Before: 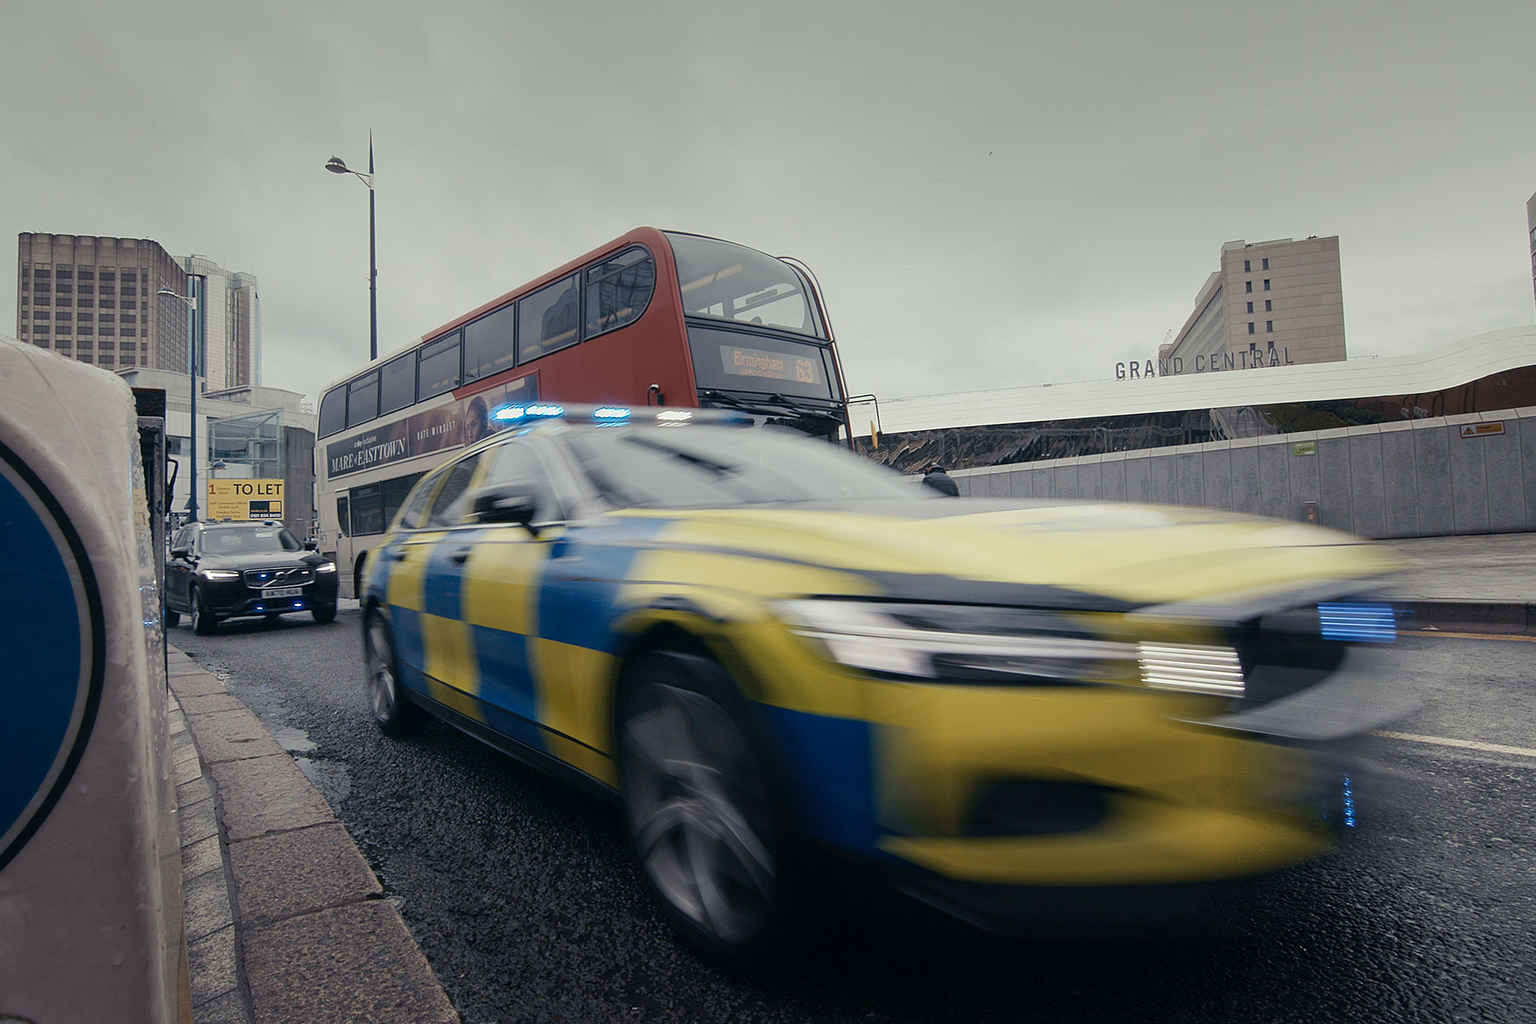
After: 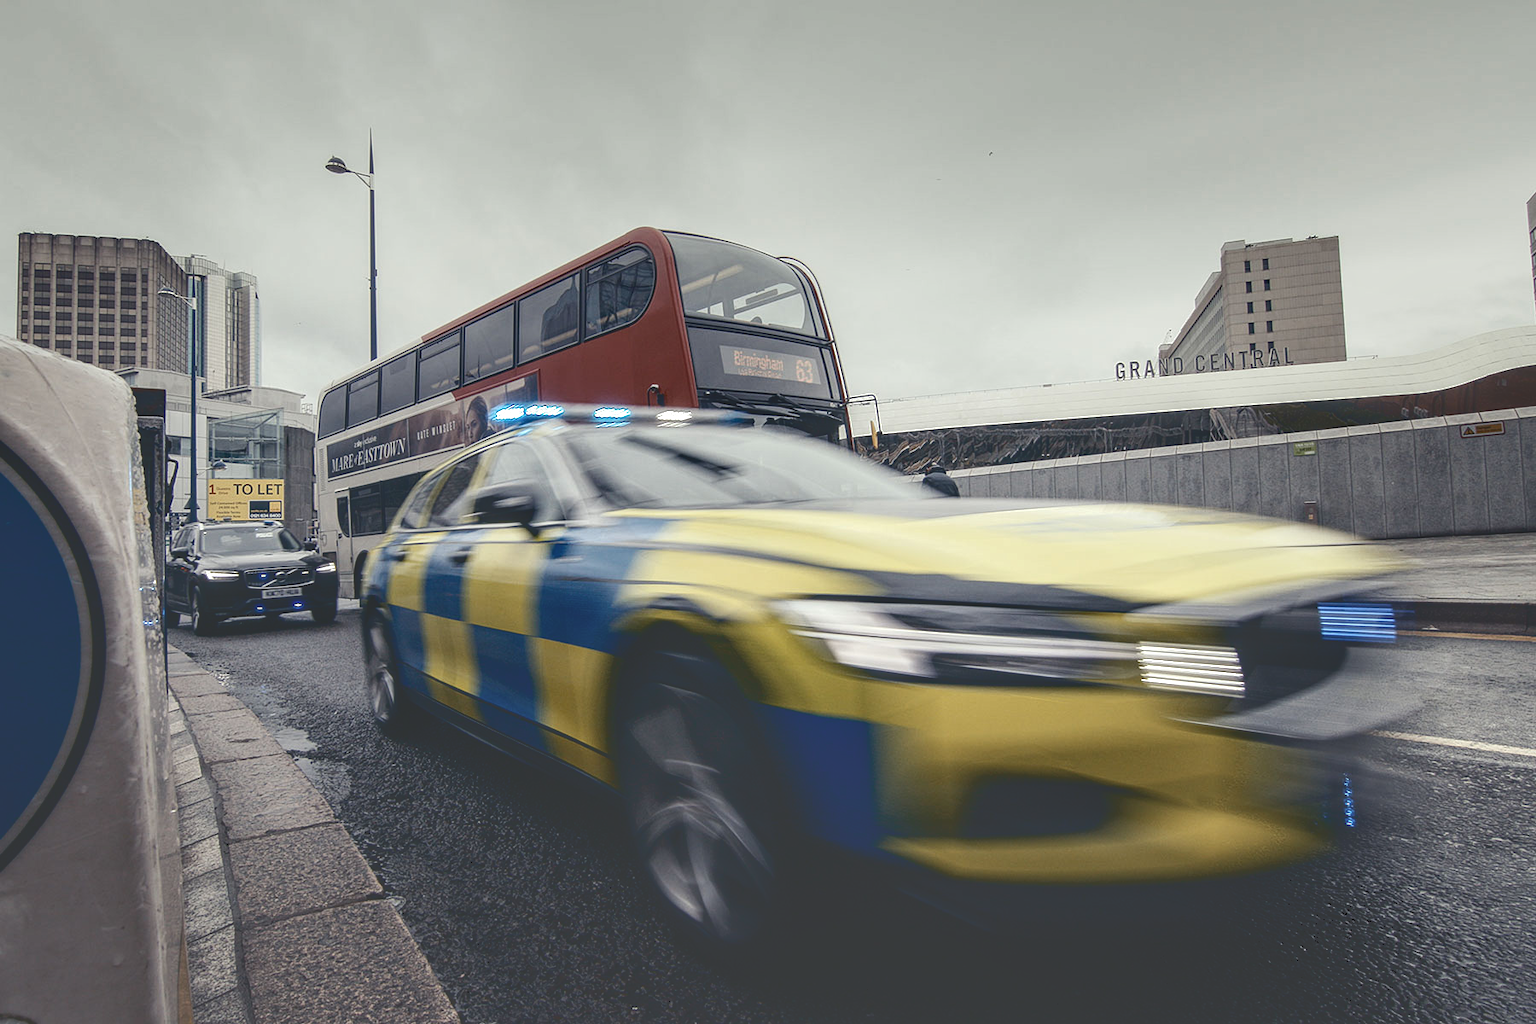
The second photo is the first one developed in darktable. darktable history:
exposure: exposure -0.146 EV, compensate exposure bias true, compensate highlight preservation false
tone equalizer: -8 EV -0.001 EV, -7 EV 0.003 EV, -6 EV -0.004 EV, -5 EV -0.01 EV, -4 EV -0.079 EV, -3 EV -0.198 EV, -2 EV -0.264 EV, -1 EV 0.097 EV, +0 EV 0.309 EV, smoothing diameter 24.93%, edges refinement/feathering 8.21, preserve details guided filter
local contrast: highlights 1%, shadows 1%, detail 181%
tone curve: curves: ch0 [(0, 0) (0.003, 0.277) (0.011, 0.277) (0.025, 0.279) (0.044, 0.282) (0.069, 0.286) (0.1, 0.289) (0.136, 0.294) (0.177, 0.318) (0.224, 0.345) (0.277, 0.379) (0.335, 0.425) (0.399, 0.481) (0.468, 0.542) (0.543, 0.594) (0.623, 0.662) (0.709, 0.731) (0.801, 0.792) (0.898, 0.851) (1, 1)], color space Lab, independent channels, preserve colors none
